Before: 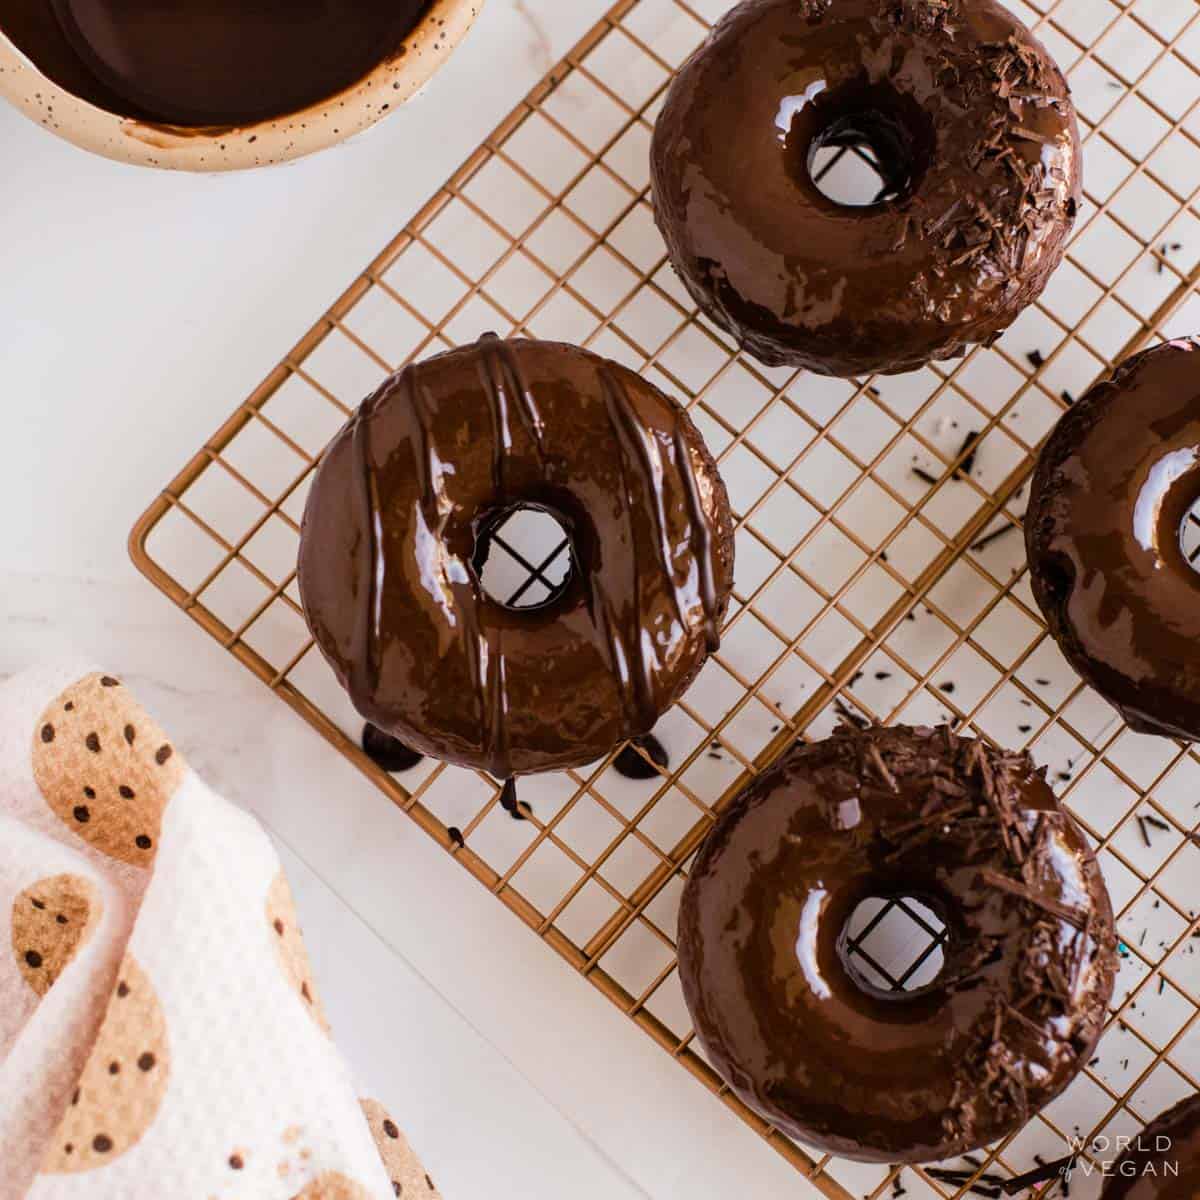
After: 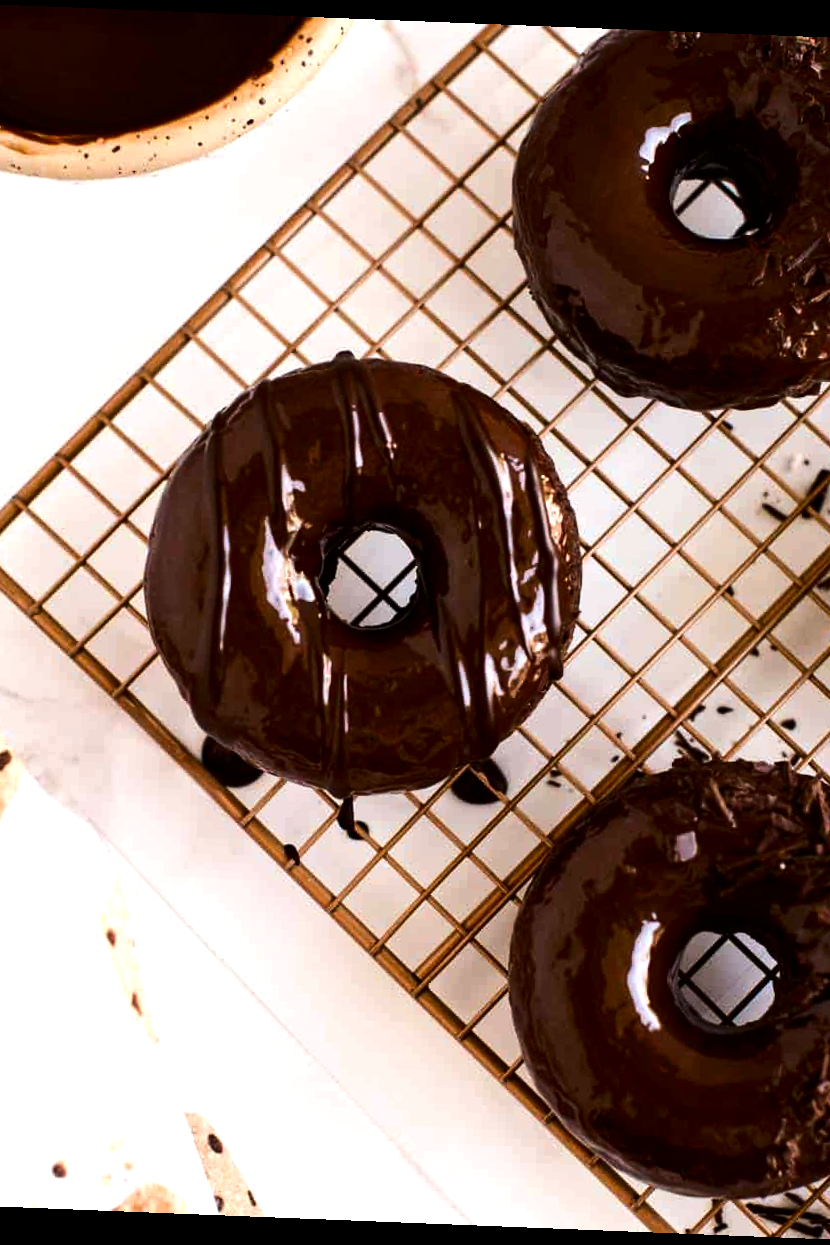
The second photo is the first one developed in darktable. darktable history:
crop and rotate: left 14.292%, right 19.041%
contrast brightness saturation: contrast 0.07, brightness -0.13, saturation 0.06
tone equalizer: -8 EV -0.75 EV, -7 EV -0.7 EV, -6 EV -0.6 EV, -5 EV -0.4 EV, -3 EV 0.4 EV, -2 EV 0.6 EV, -1 EV 0.7 EV, +0 EV 0.75 EV, edges refinement/feathering 500, mask exposure compensation -1.57 EV, preserve details no
rotate and perspective: rotation 2.27°, automatic cropping off
